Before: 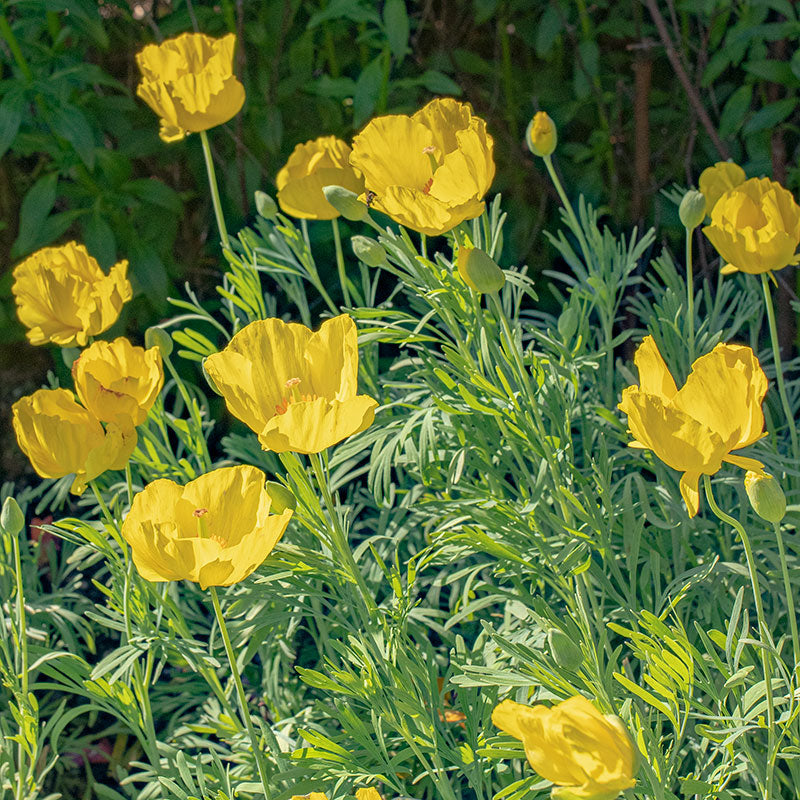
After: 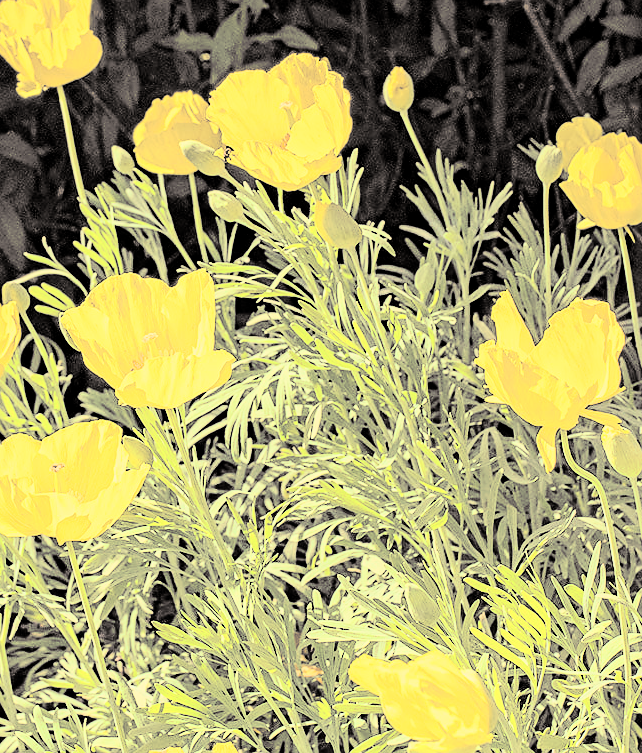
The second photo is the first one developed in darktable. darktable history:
sharpen: radius 1.458, amount 0.398, threshold 1.271
split-toning: shadows › hue 26°, shadows › saturation 0.09, highlights › hue 40°, highlights › saturation 0.18, balance -63, compress 0%
color correction: highlights a* 1.12, highlights b* 24.26, shadows a* 15.58, shadows b* 24.26
crop and rotate: left 17.959%, top 5.771%, right 1.742%
rgb curve: curves: ch0 [(0, 0) (0.21, 0.15) (0.24, 0.21) (0.5, 0.75) (0.75, 0.96) (0.89, 0.99) (1, 1)]; ch1 [(0, 0.02) (0.21, 0.13) (0.25, 0.2) (0.5, 0.67) (0.75, 0.9) (0.89, 0.97) (1, 1)]; ch2 [(0, 0.02) (0.21, 0.13) (0.25, 0.2) (0.5, 0.67) (0.75, 0.9) (0.89, 0.97) (1, 1)], compensate middle gray true
tone curve: curves: ch0 [(0, 0) (0.003, 0.021) (0.011, 0.033) (0.025, 0.059) (0.044, 0.097) (0.069, 0.141) (0.1, 0.186) (0.136, 0.237) (0.177, 0.298) (0.224, 0.378) (0.277, 0.47) (0.335, 0.542) (0.399, 0.605) (0.468, 0.678) (0.543, 0.724) (0.623, 0.787) (0.709, 0.829) (0.801, 0.875) (0.898, 0.912) (1, 1)], preserve colors none
